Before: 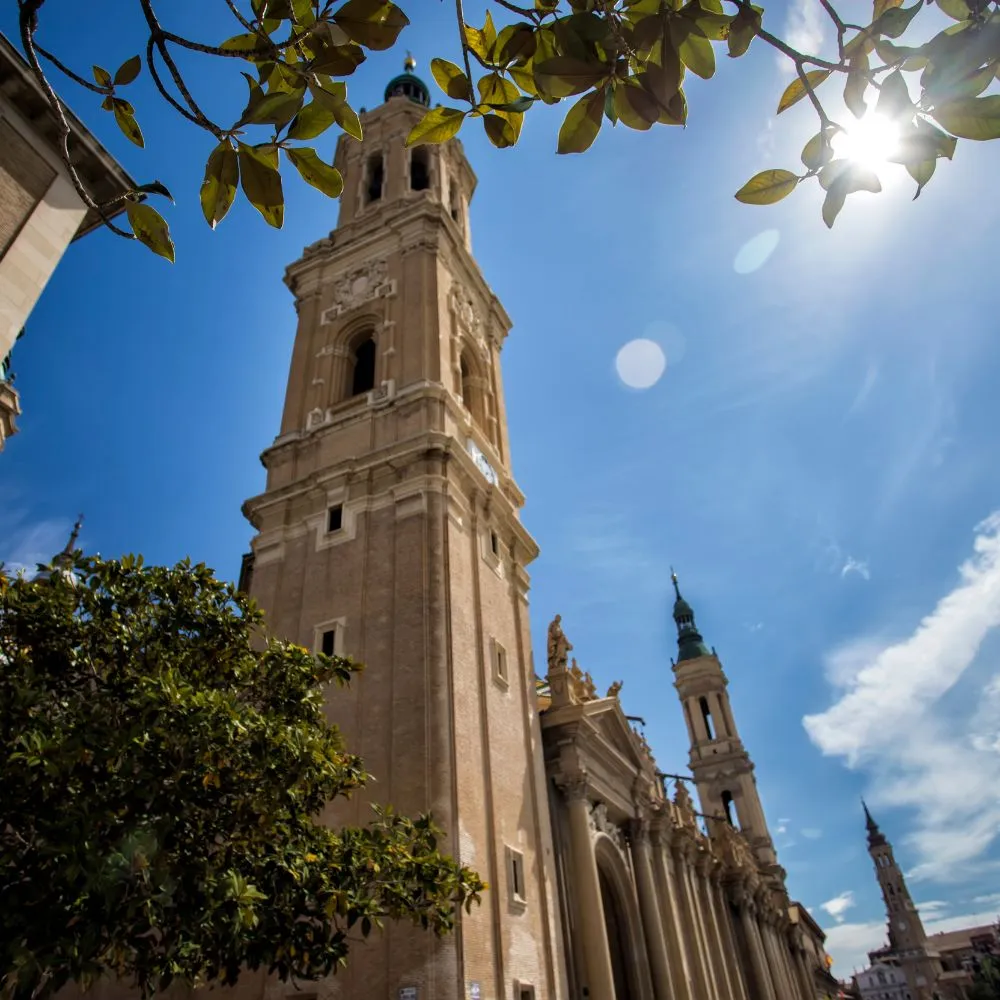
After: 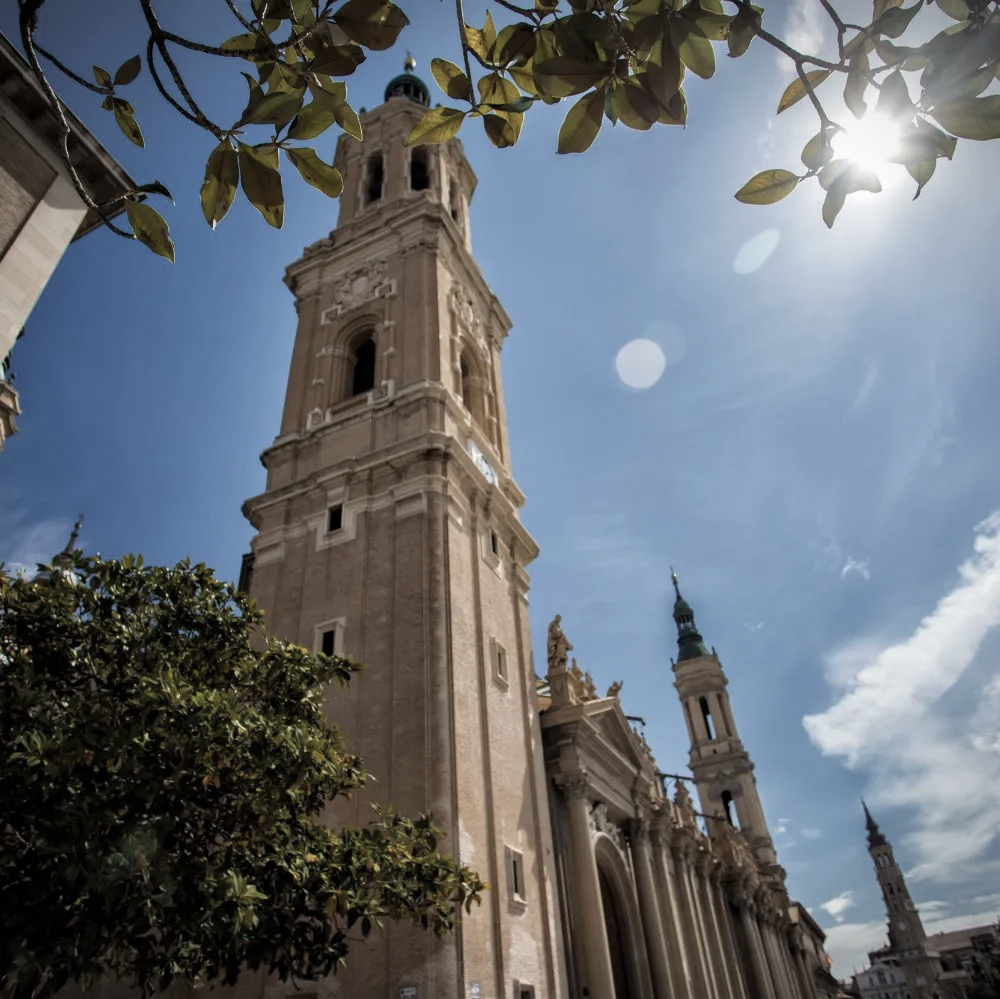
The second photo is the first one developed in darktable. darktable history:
crop: bottom 0.059%
vignetting: fall-off start 97.34%, fall-off radius 77.9%, width/height ratio 1.11
color correction: highlights b* 0.028, saturation 0.609
